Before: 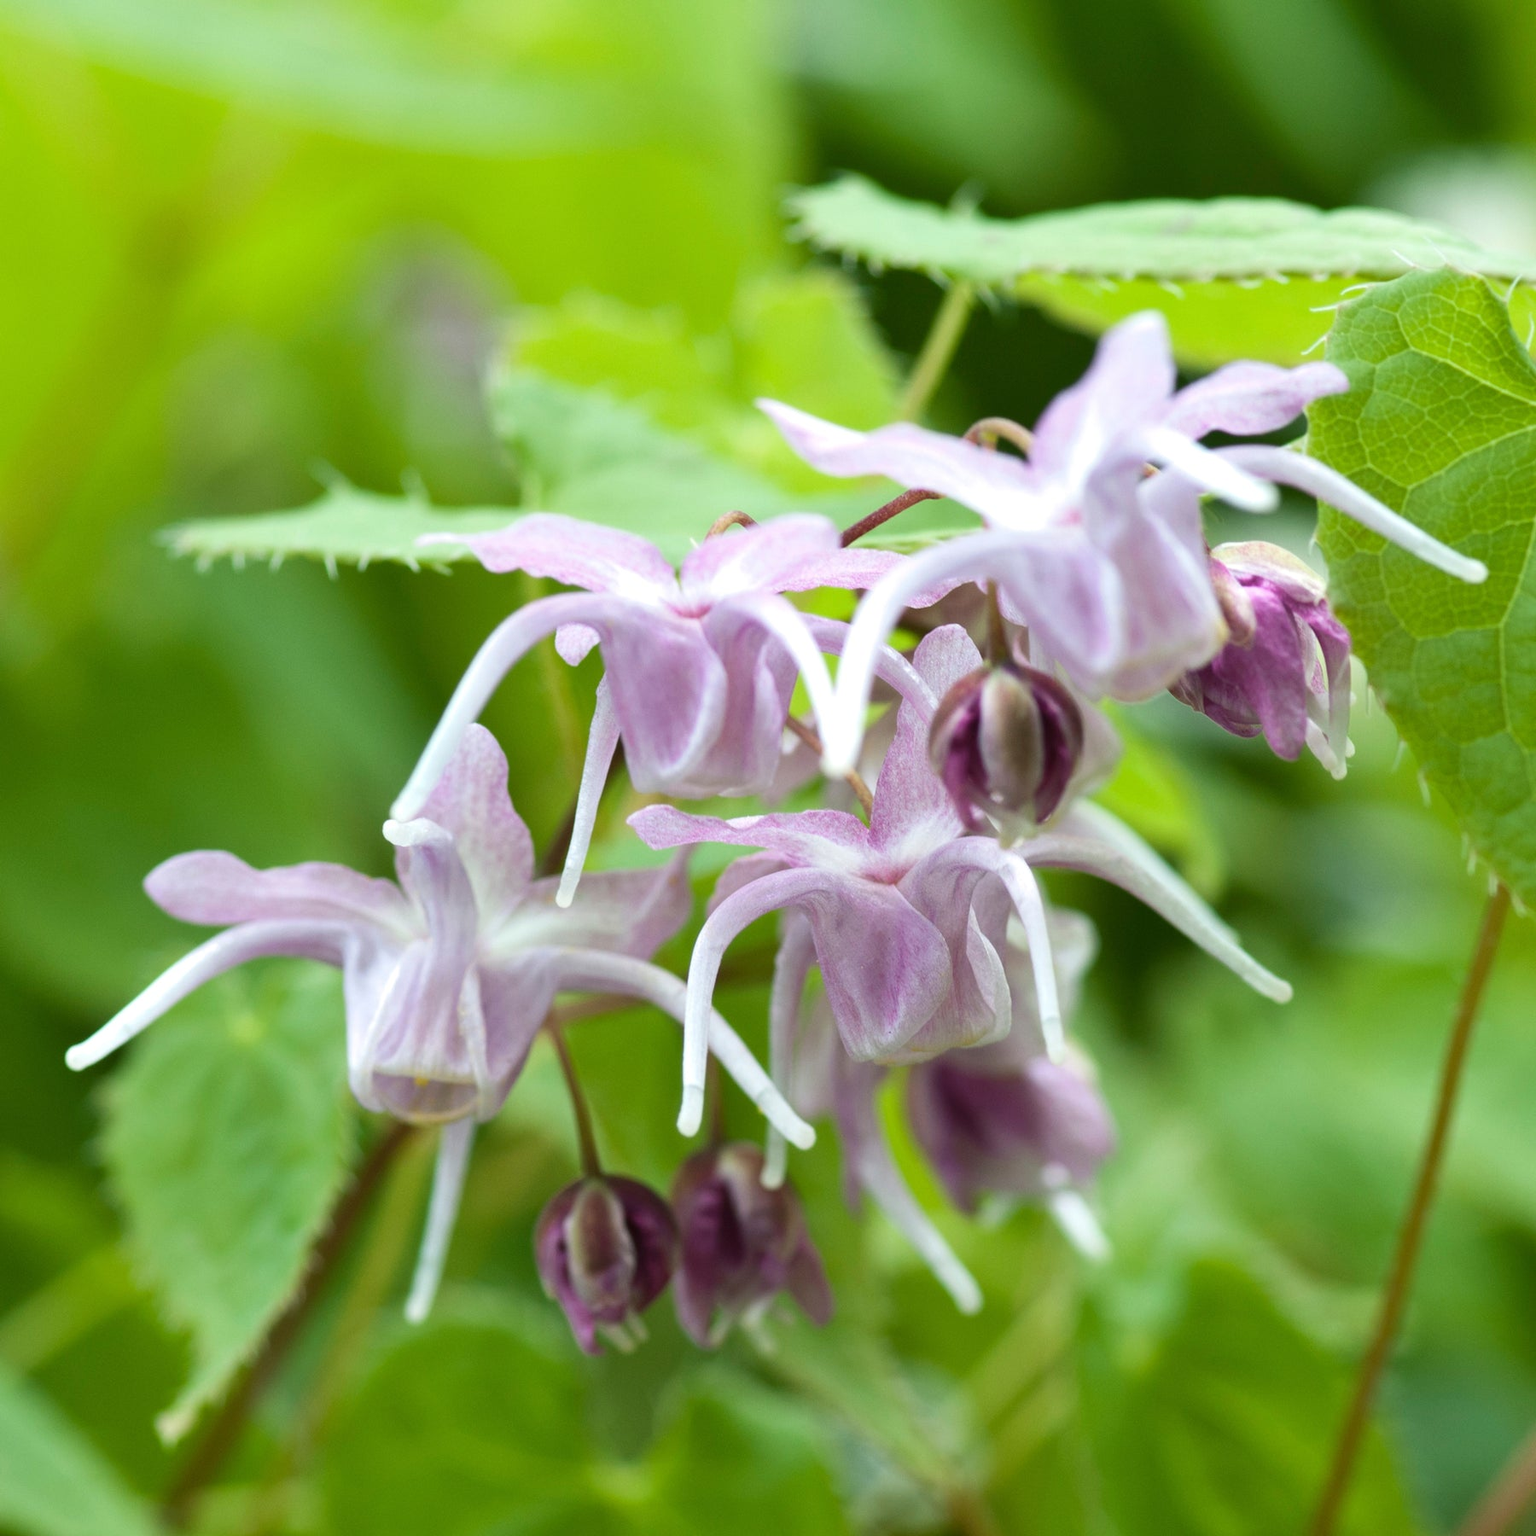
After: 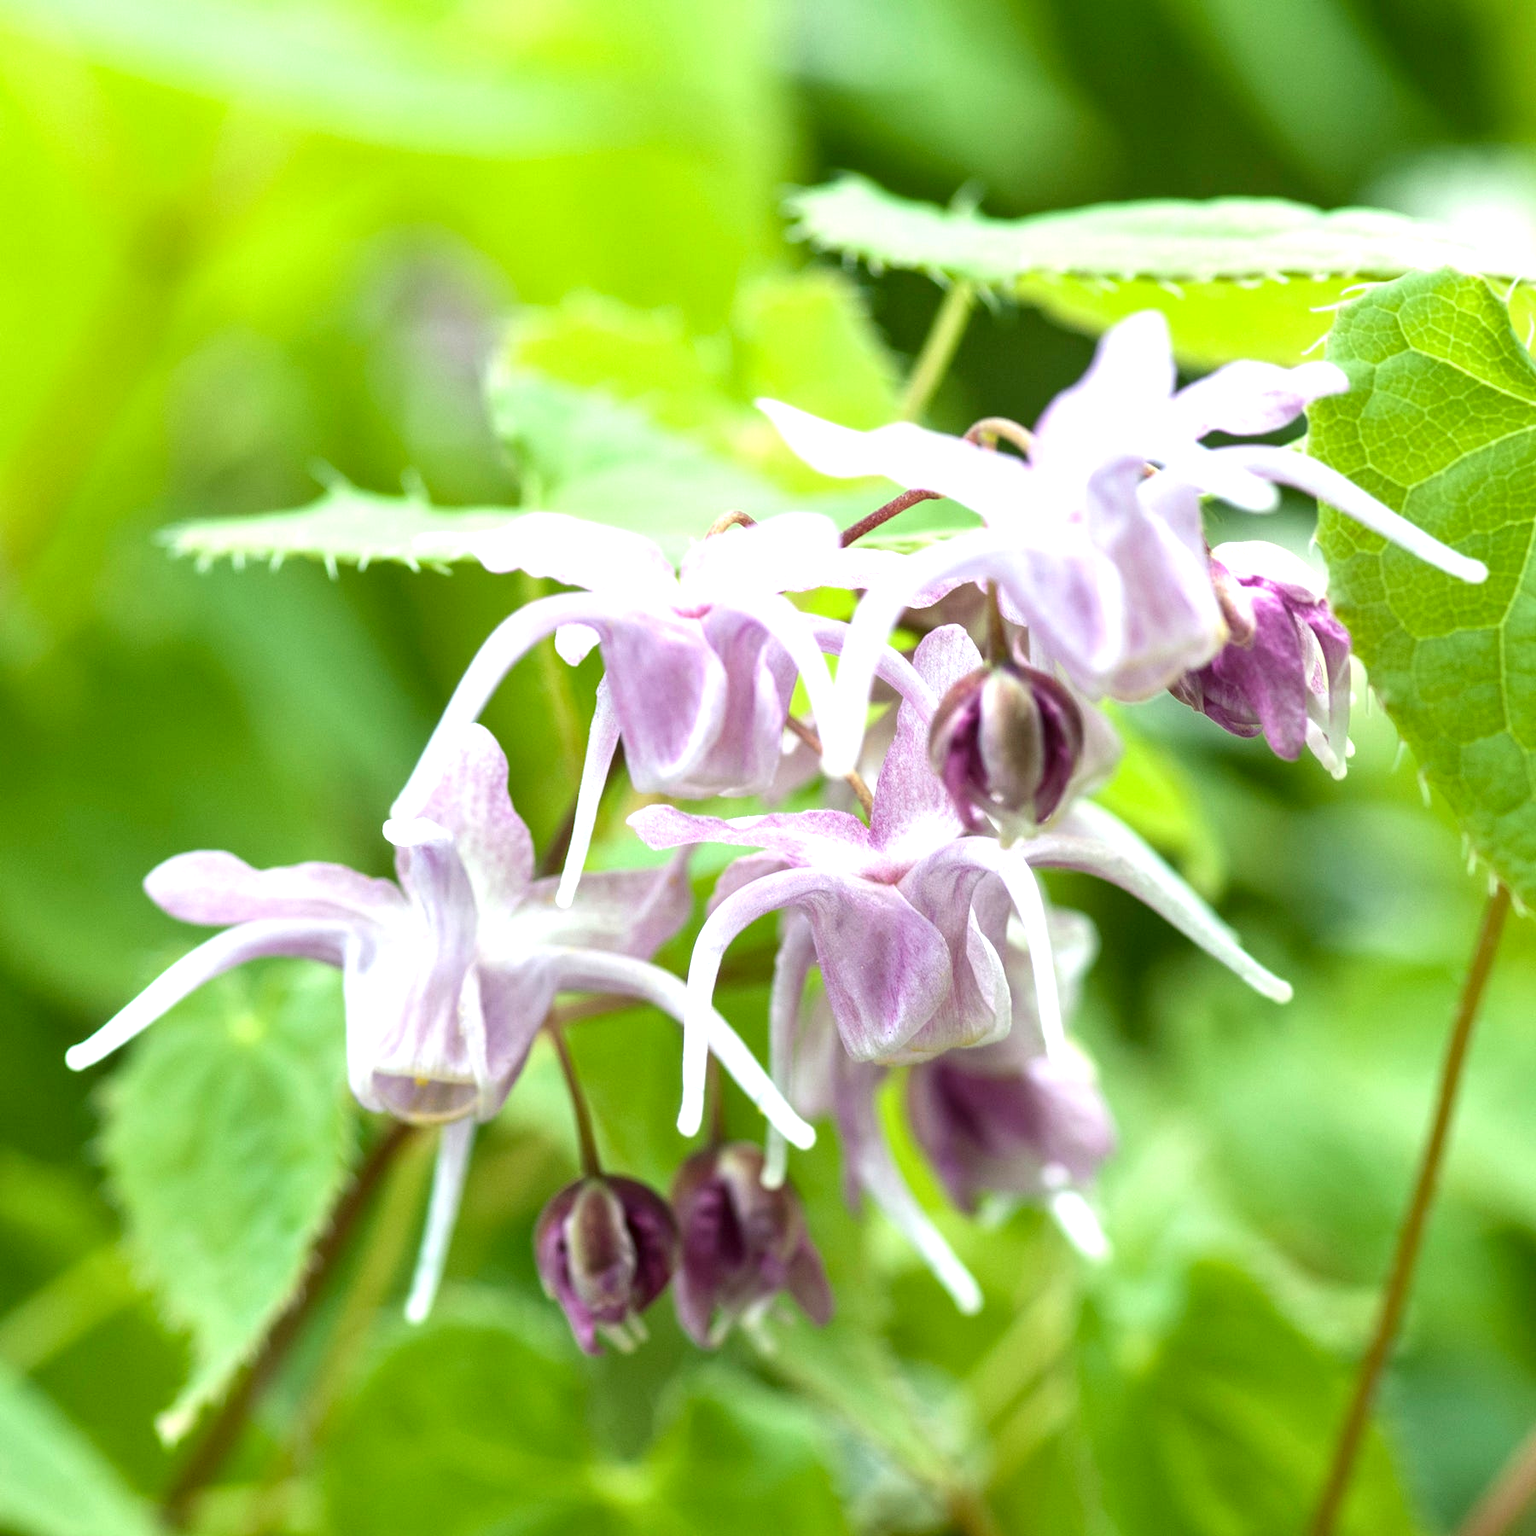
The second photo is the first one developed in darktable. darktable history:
exposure: black level correction 0.001, exposure 0.676 EV, compensate exposure bias true, compensate highlight preservation false
local contrast: on, module defaults
